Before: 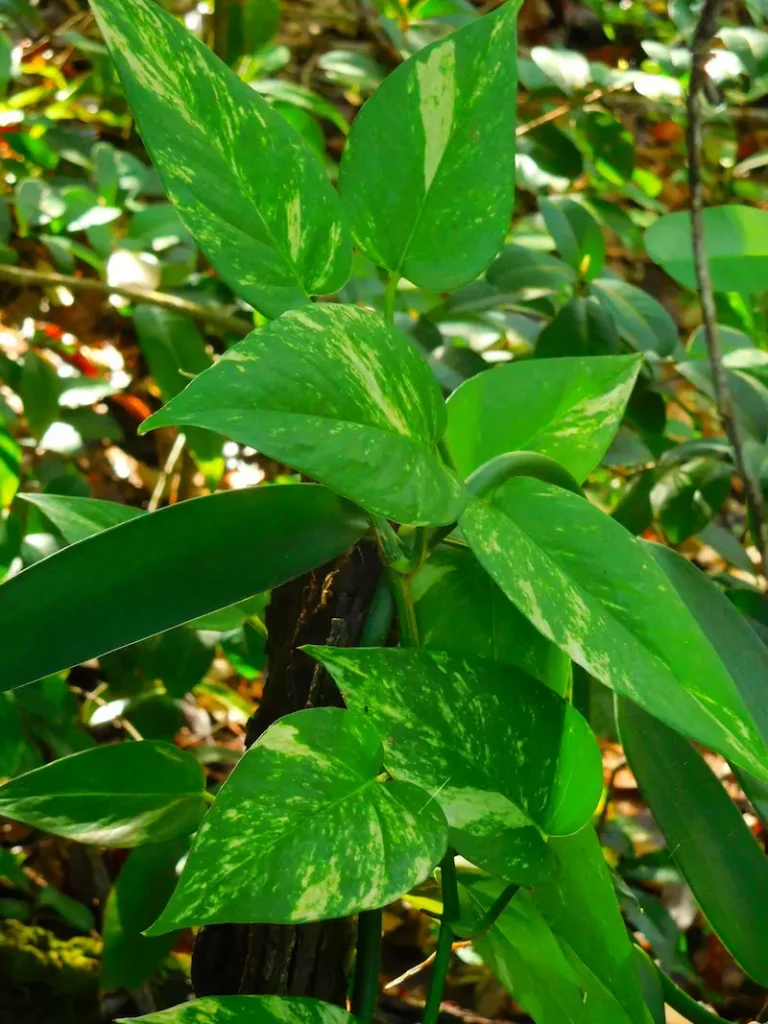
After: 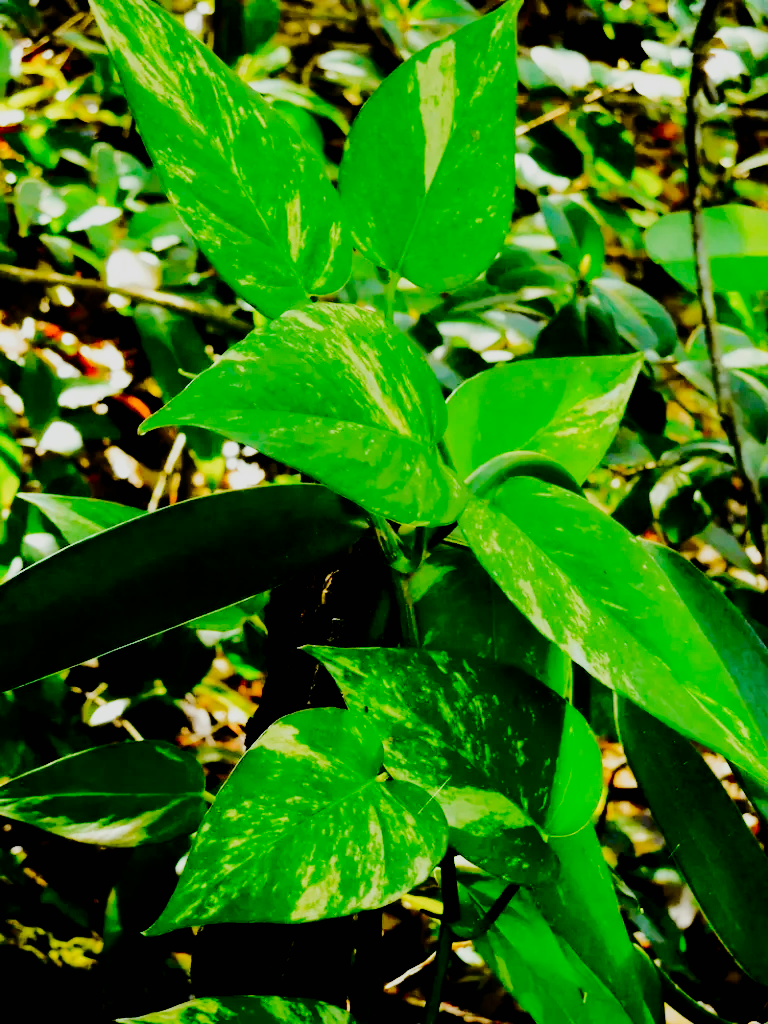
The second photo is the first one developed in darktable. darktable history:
tone curve: curves: ch0 [(0, 0) (0.094, 0.039) (0.243, 0.155) (0.411, 0.482) (0.479, 0.583) (0.654, 0.742) (0.793, 0.851) (0.994, 0.974)]; ch1 [(0, 0) (0.161, 0.092) (0.35, 0.33) (0.392, 0.392) (0.456, 0.456) (0.505, 0.502) (0.537, 0.518) (0.553, 0.53) (0.573, 0.569) (0.718, 0.718) (1, 1)]; ch2 [(0, 0) (0.346, 0.362) (0.411, 0.412) (0.502, 0.502) (0.531, 0.521) (0.576, 0.553) (0.615, 0.621) (1, 1)], color space Lab, independent channels, preserve colors none
filmic rgb: black relative exposure -2.85 EV, white relative exposure 4.56 EV, hardness 1.77, contrast 1.25, preserve chrominance no, color science v5 (2021)
